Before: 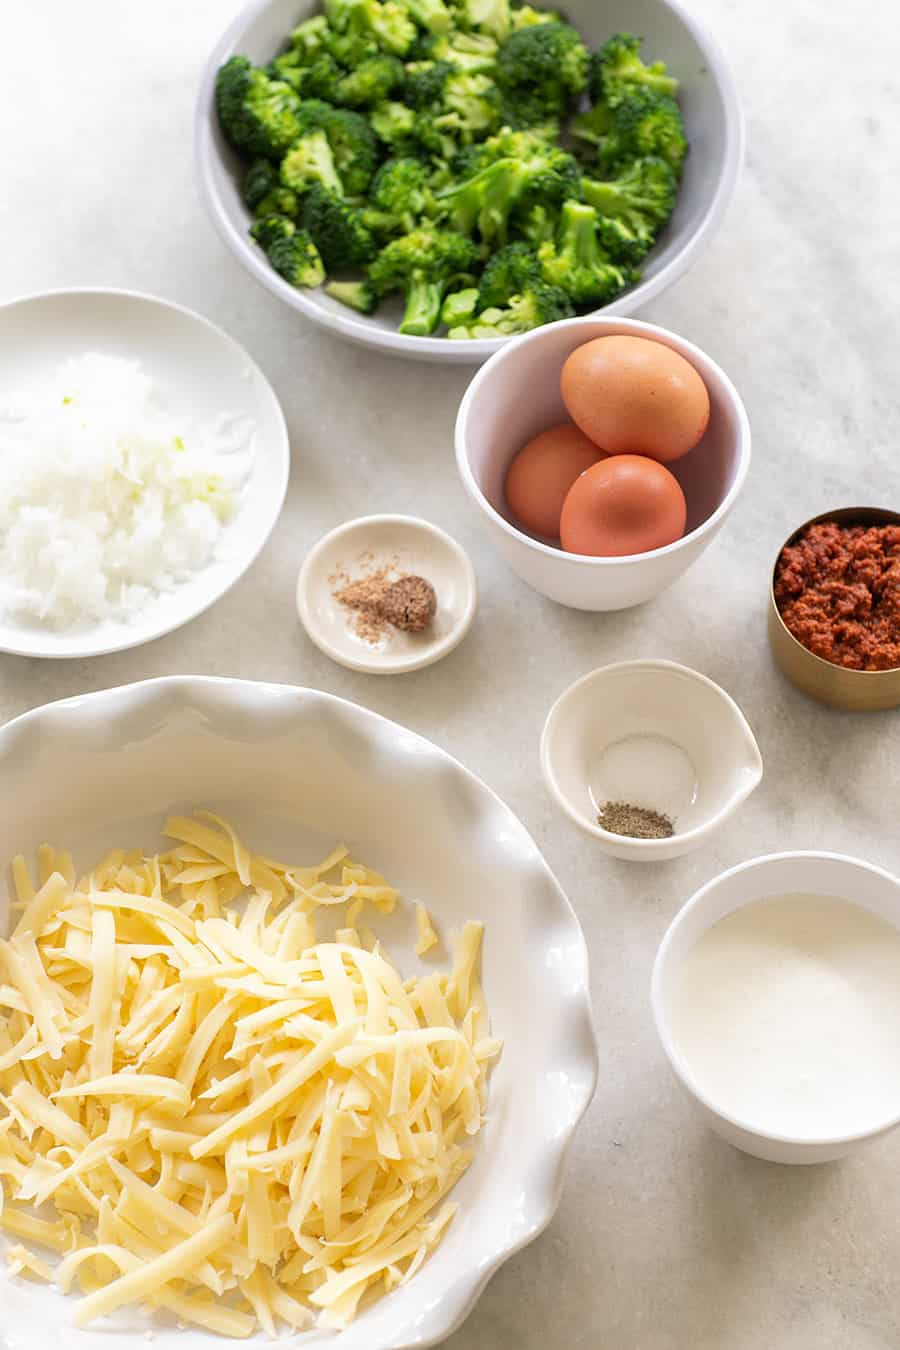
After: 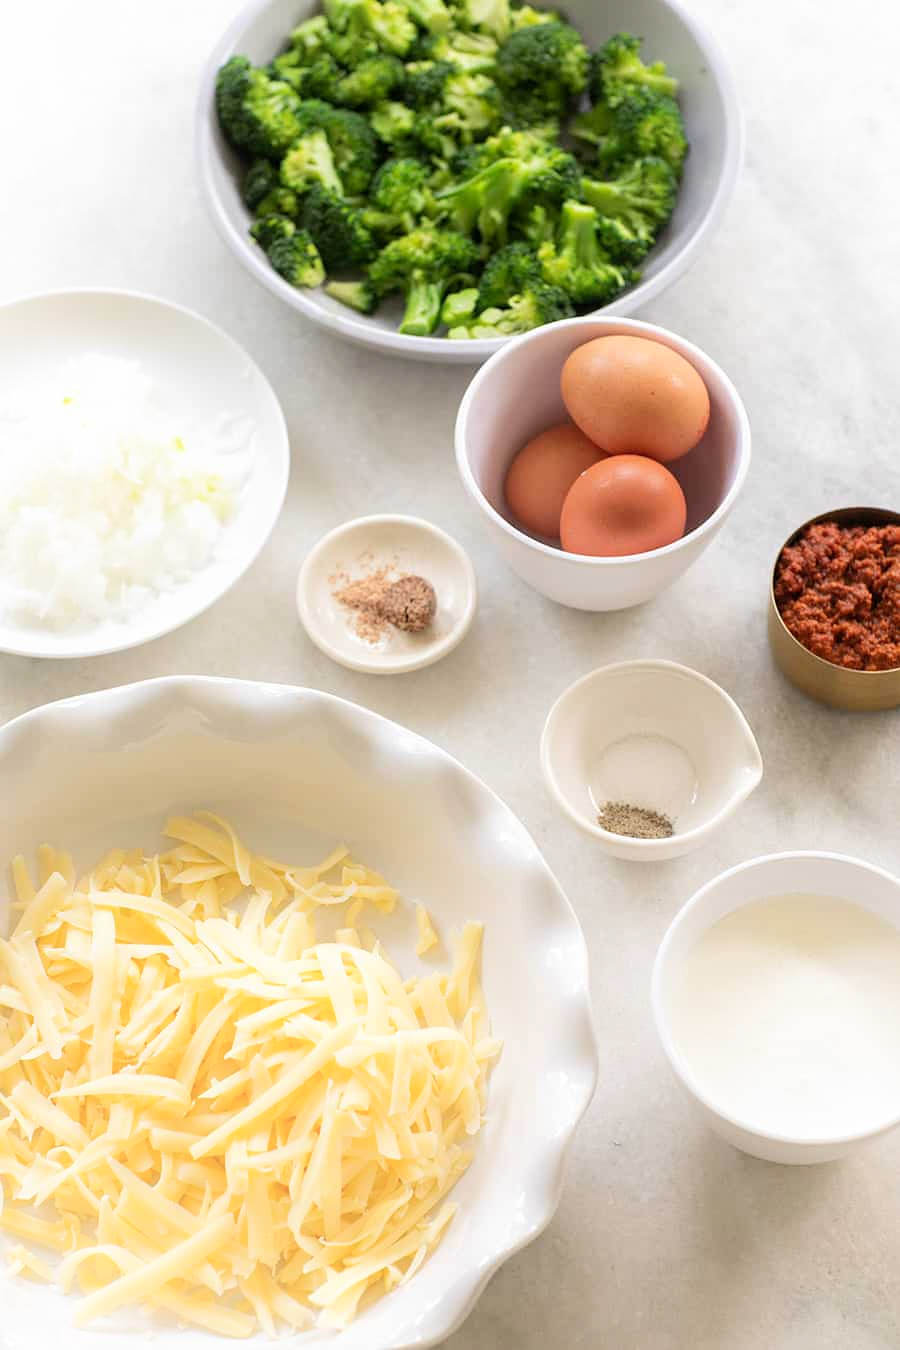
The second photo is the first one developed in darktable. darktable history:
shadows and highlights: shadows -23.97, highlights 48.03, soften with gaussian
